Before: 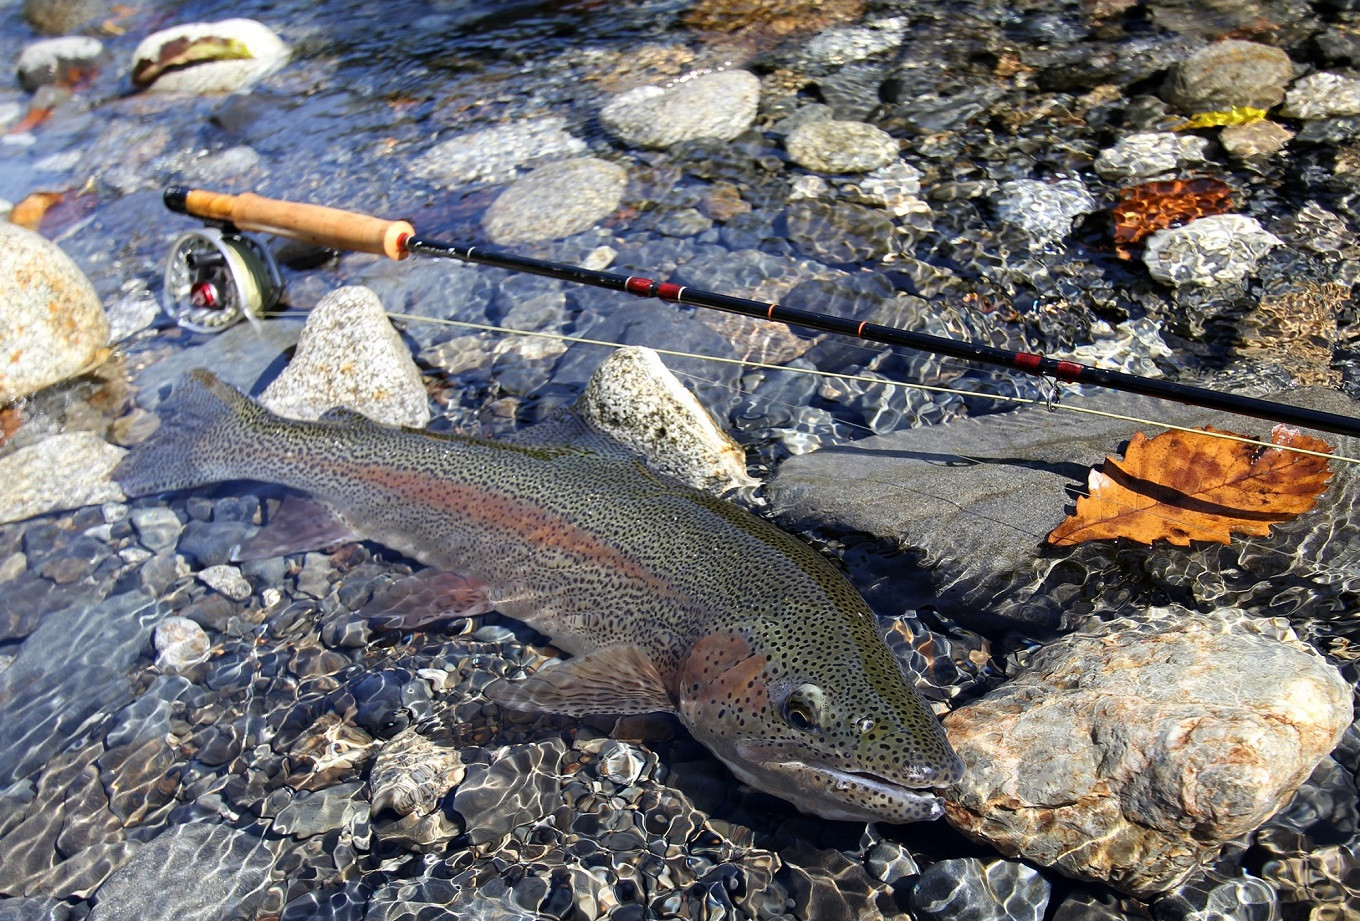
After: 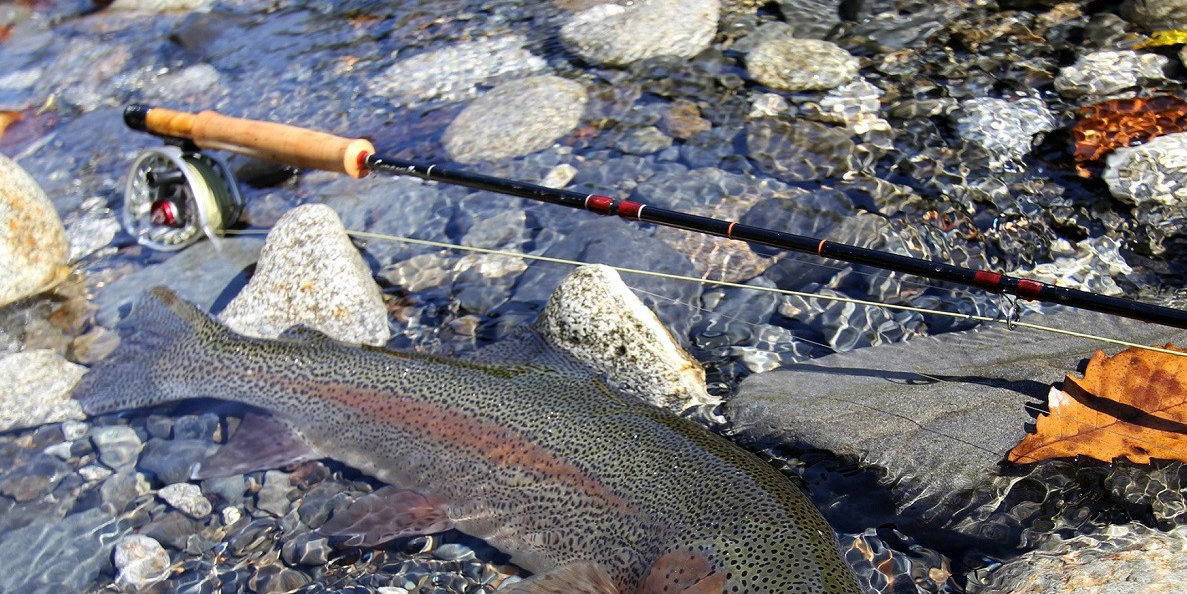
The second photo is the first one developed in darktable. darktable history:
crop: left 3.015%, top 8.969%, right 9.647%, bottom 26.457%
rotate and perspective: automatic cropping off
